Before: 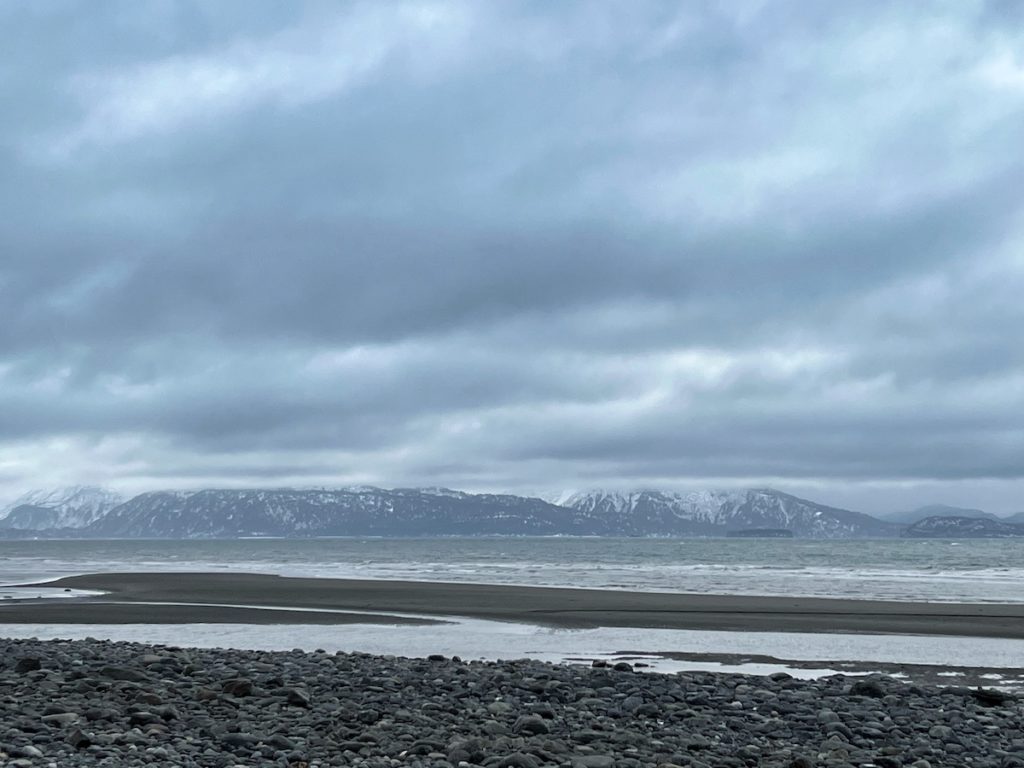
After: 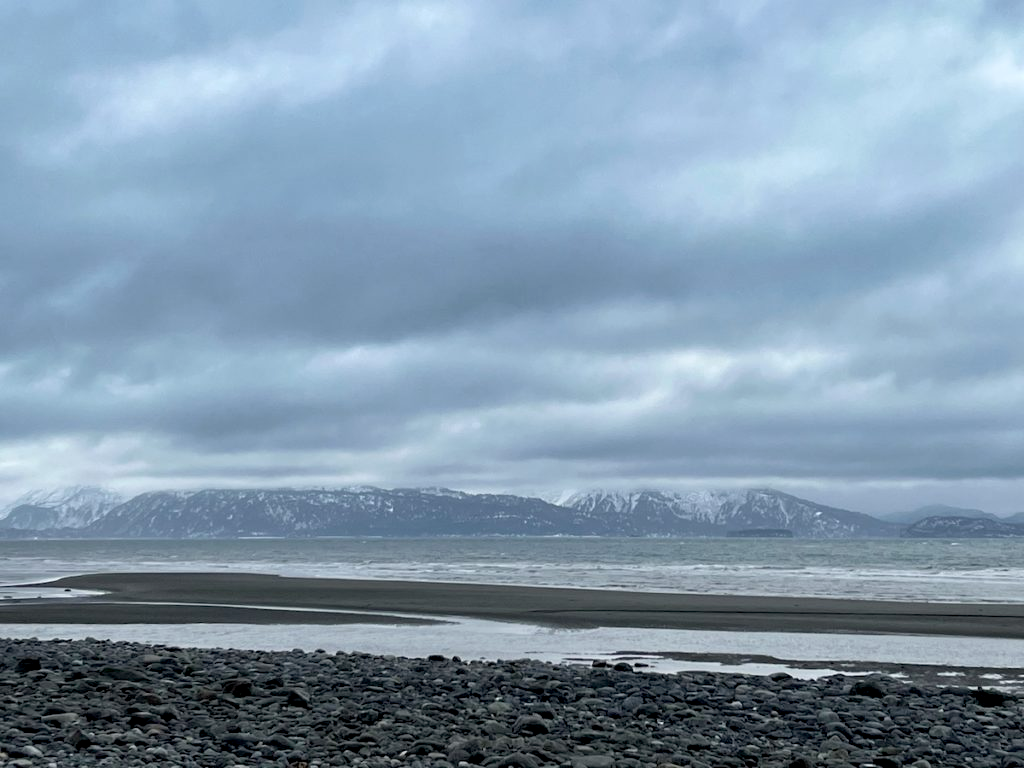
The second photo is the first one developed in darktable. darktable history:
exposure: black level correction 0.01, exposure 0.008 EV, compensate highlight preservation false
